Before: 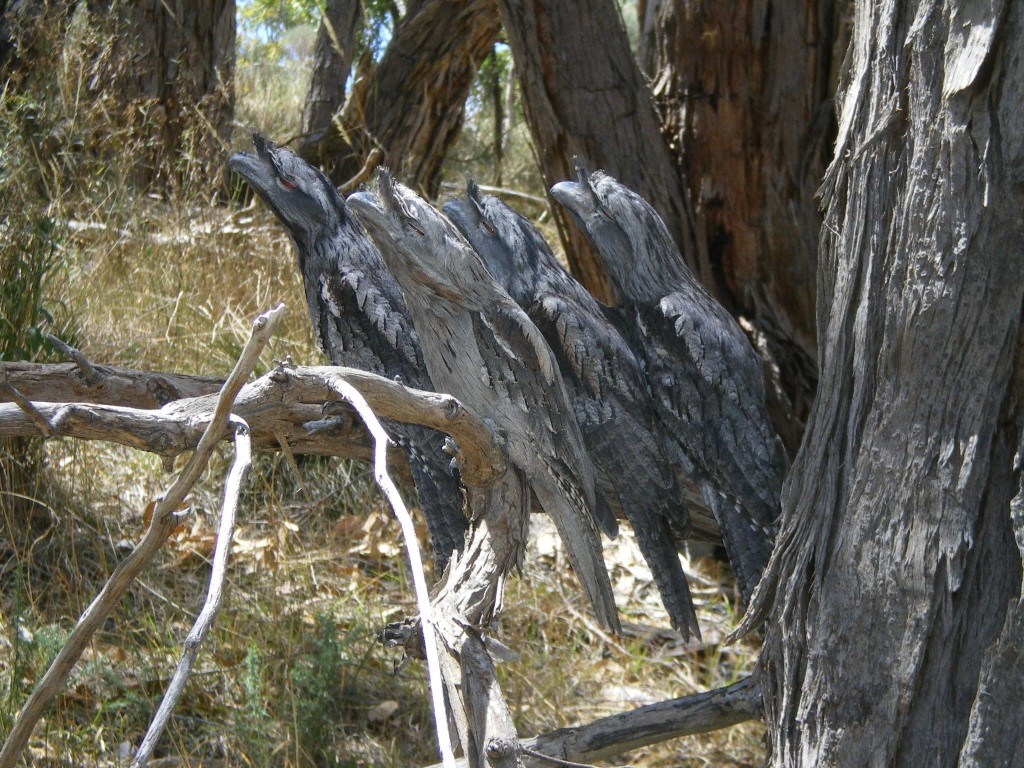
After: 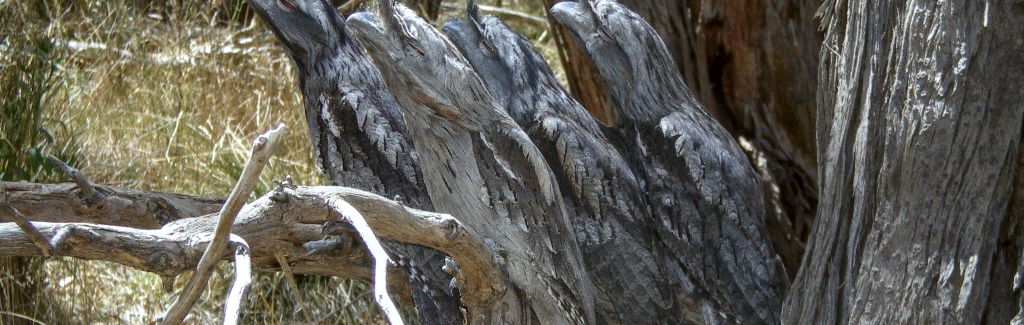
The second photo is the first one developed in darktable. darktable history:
crop and rotate: top 23.513%, bottom 34.093%
color correction: highlights a* -2.8, highlights b* -1.92, shadows a* 2.18, shadows b* 2.79
local contrast: on, module defaults
levels: levels [0, 0.492, 0.984]
